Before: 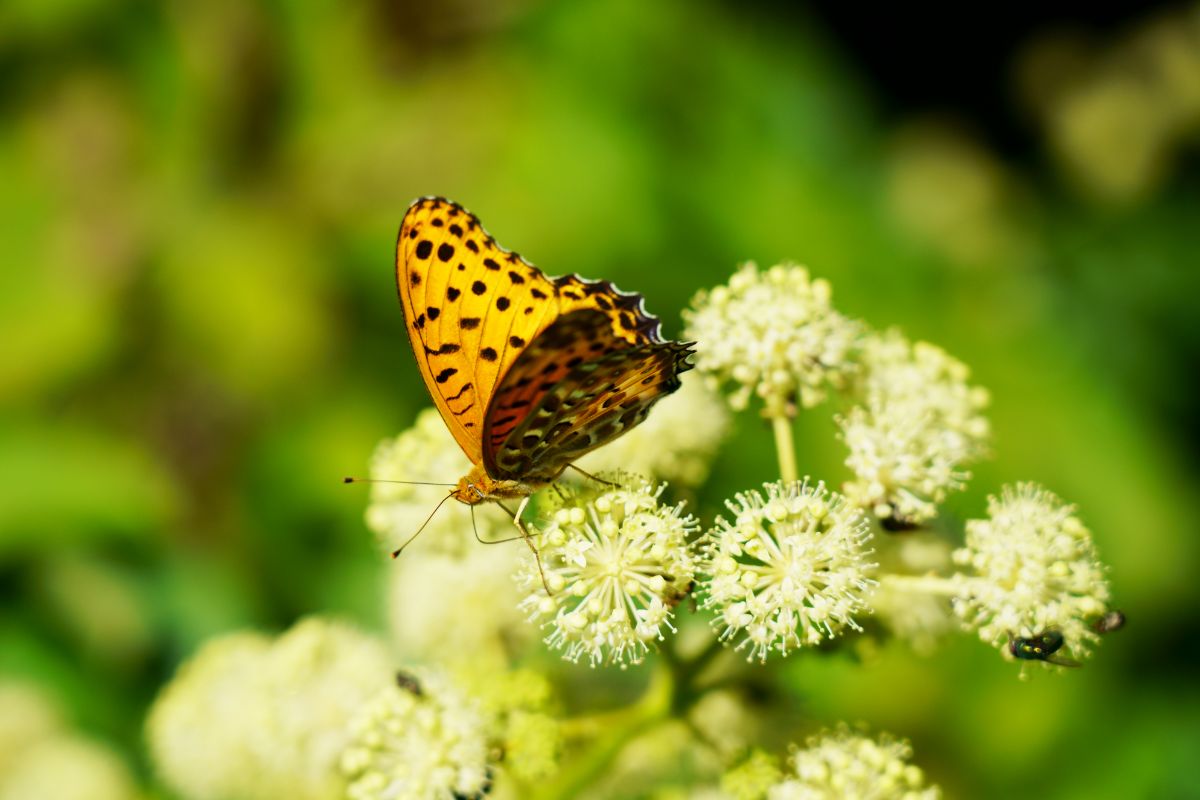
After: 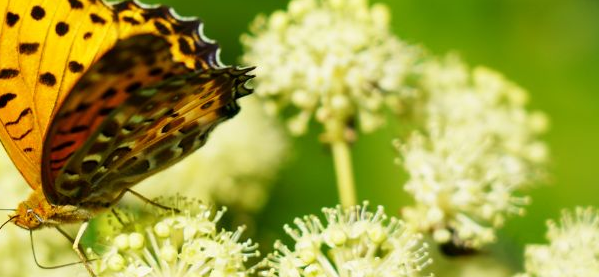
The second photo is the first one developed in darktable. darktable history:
crop: left 36.817%, top 34.4%, right 13.203%, bottom 30.916%
